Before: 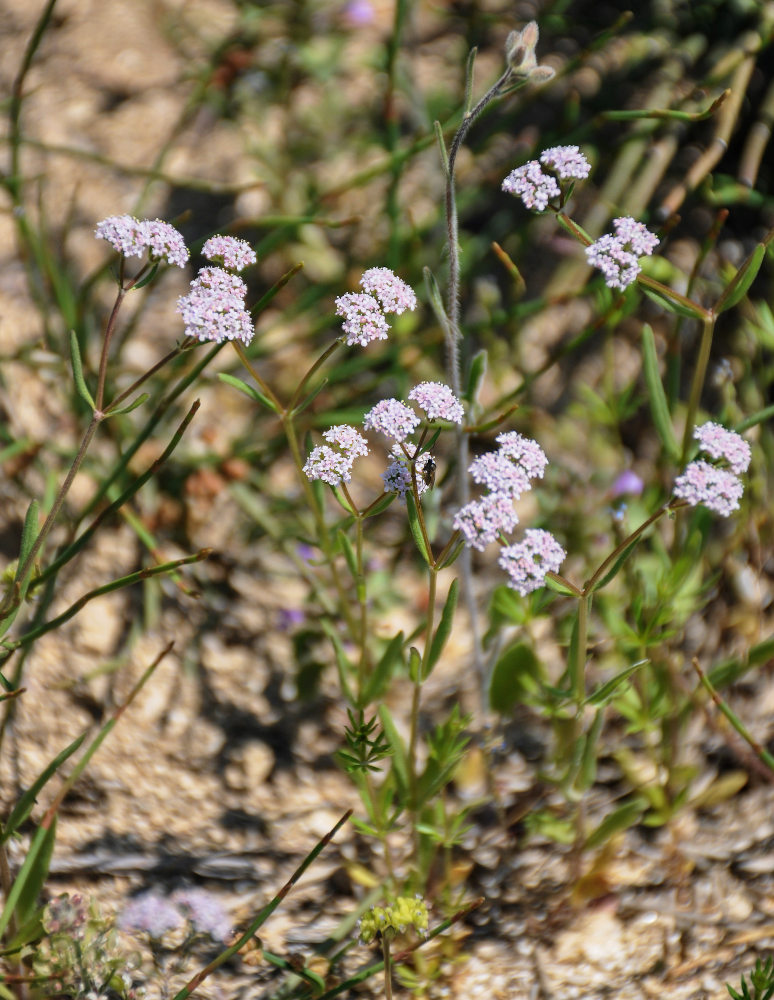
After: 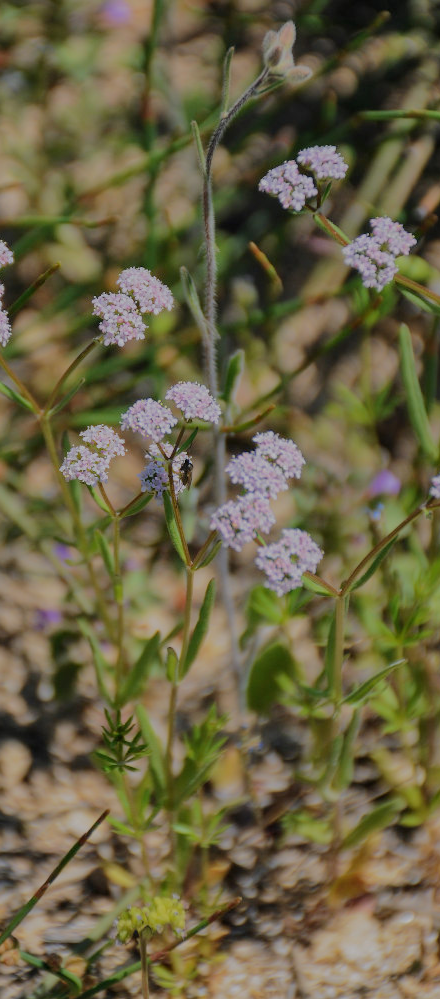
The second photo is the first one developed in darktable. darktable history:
crop: left 31.479%, top 0.002%, right 11.593%
tone equalizer: -8 EV -0.025 EV, -7 EV 0.023 EV, -6 EV -0.008 EV, -5 EV 0.009 EV, -4 EV -0.05 EV, -3 EV -0.237 EV, -2 EV -0.659 EV, -1 EV -0.986 EV, +0 EV -0.98 EV, edges refinement/feathering 500, mask exposure compensation -1.57 EV, preserve details no
